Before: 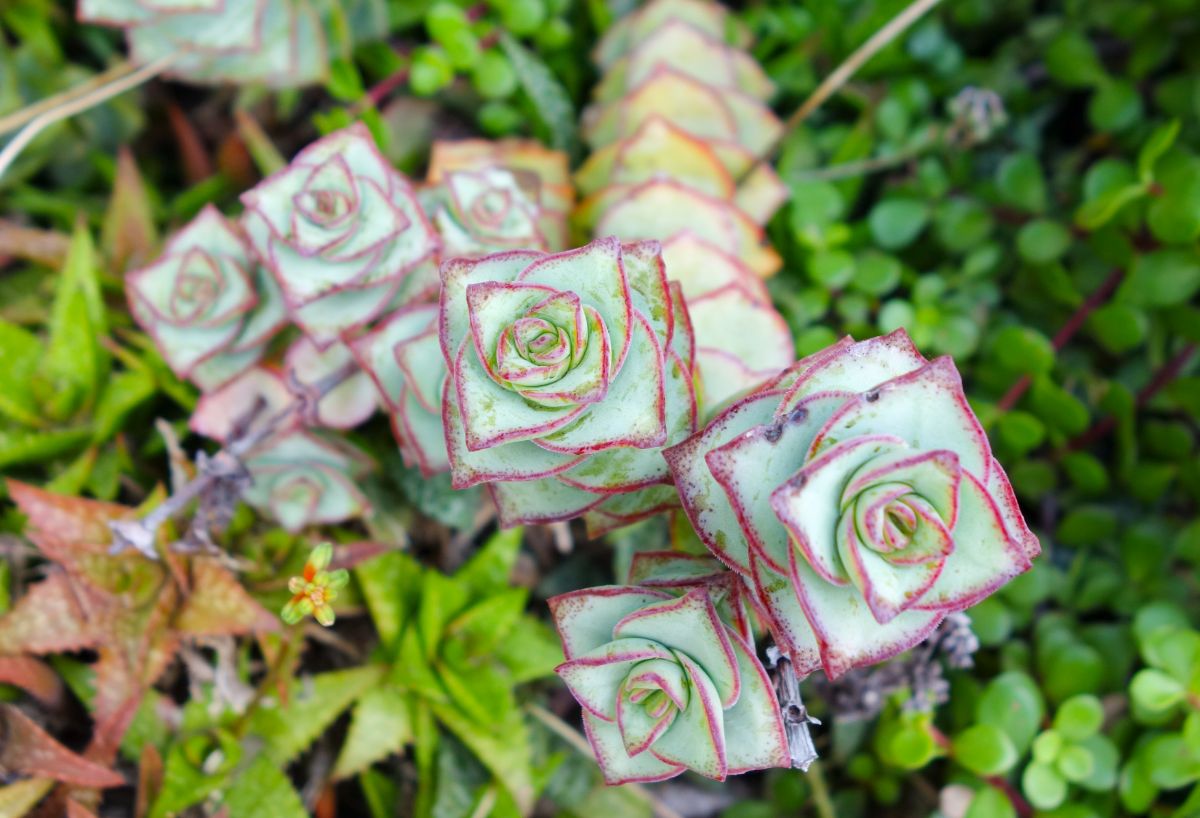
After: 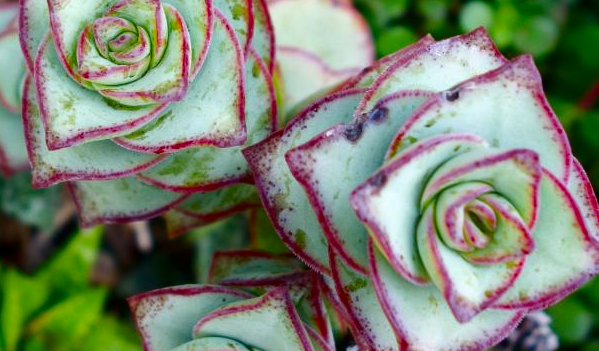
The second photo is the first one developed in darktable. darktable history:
crop: left 35.015%, top 36.908%, right 15.006%, bottom 20.065%
contrast brightness saturation: contrast 0.101, brightness -0.268, saturation 0.142
